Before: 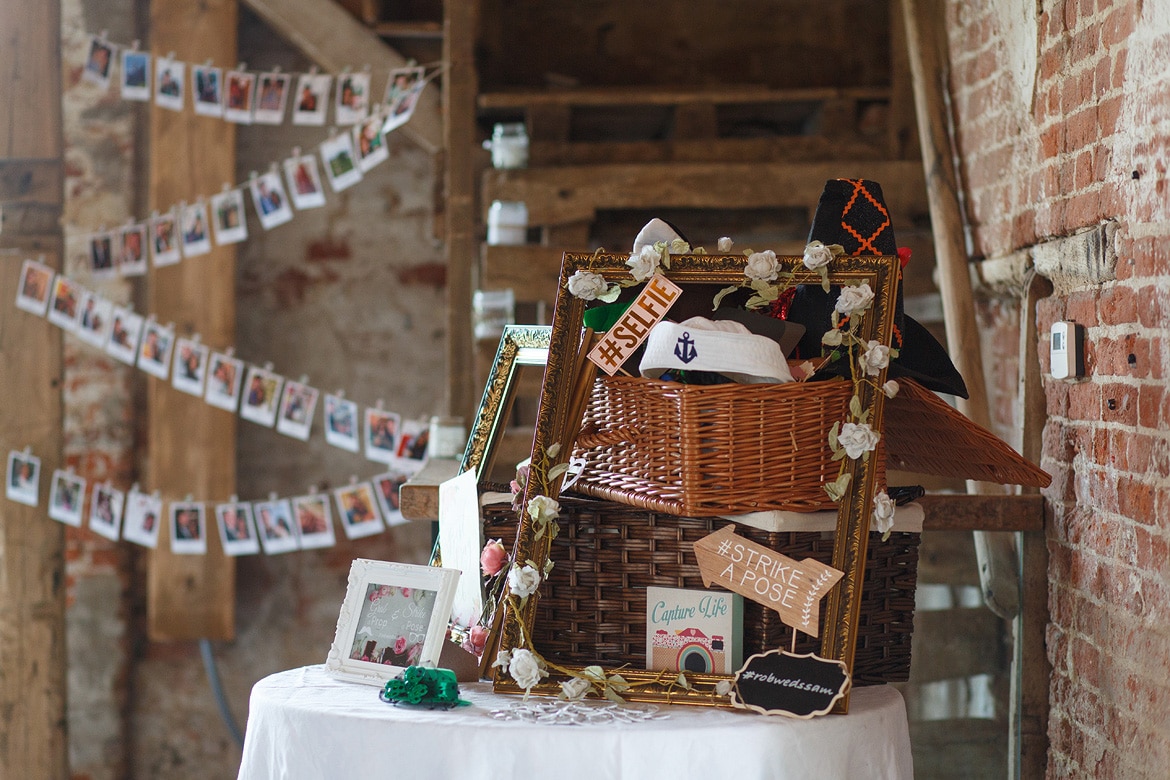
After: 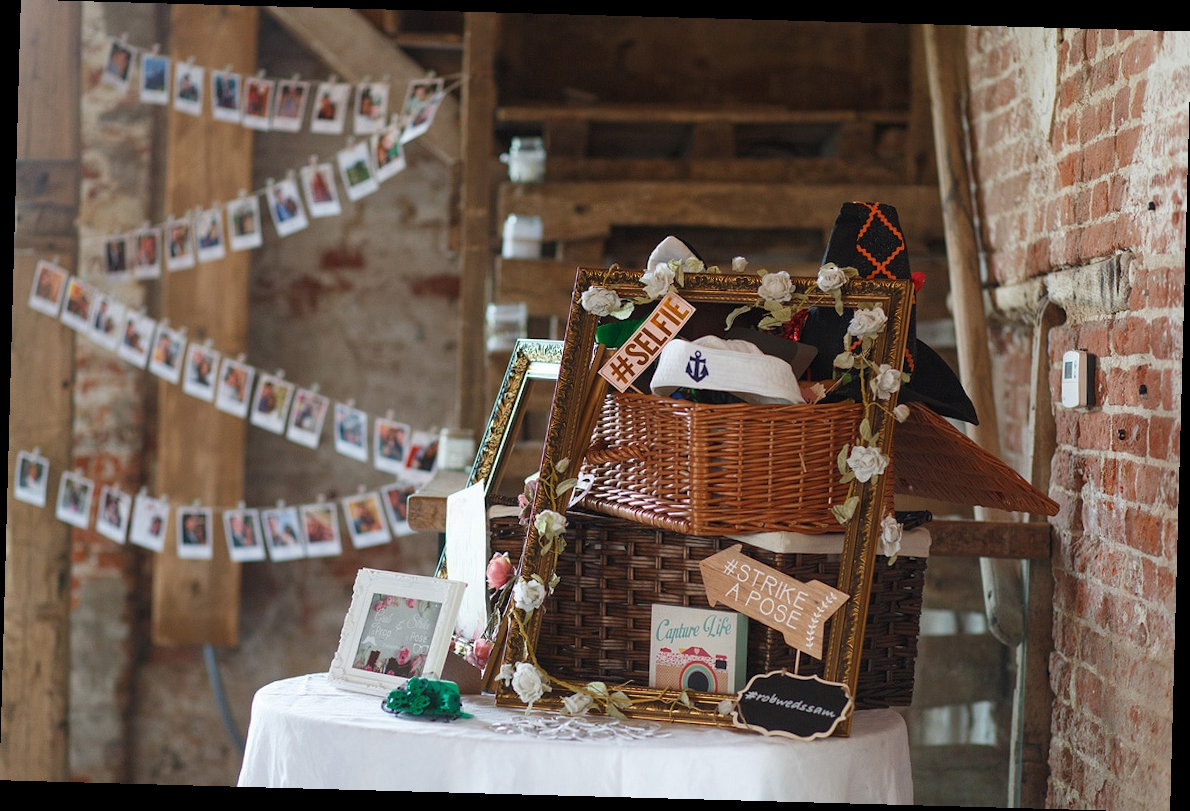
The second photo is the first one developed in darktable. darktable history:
crop and rotate: angle -1.57°
